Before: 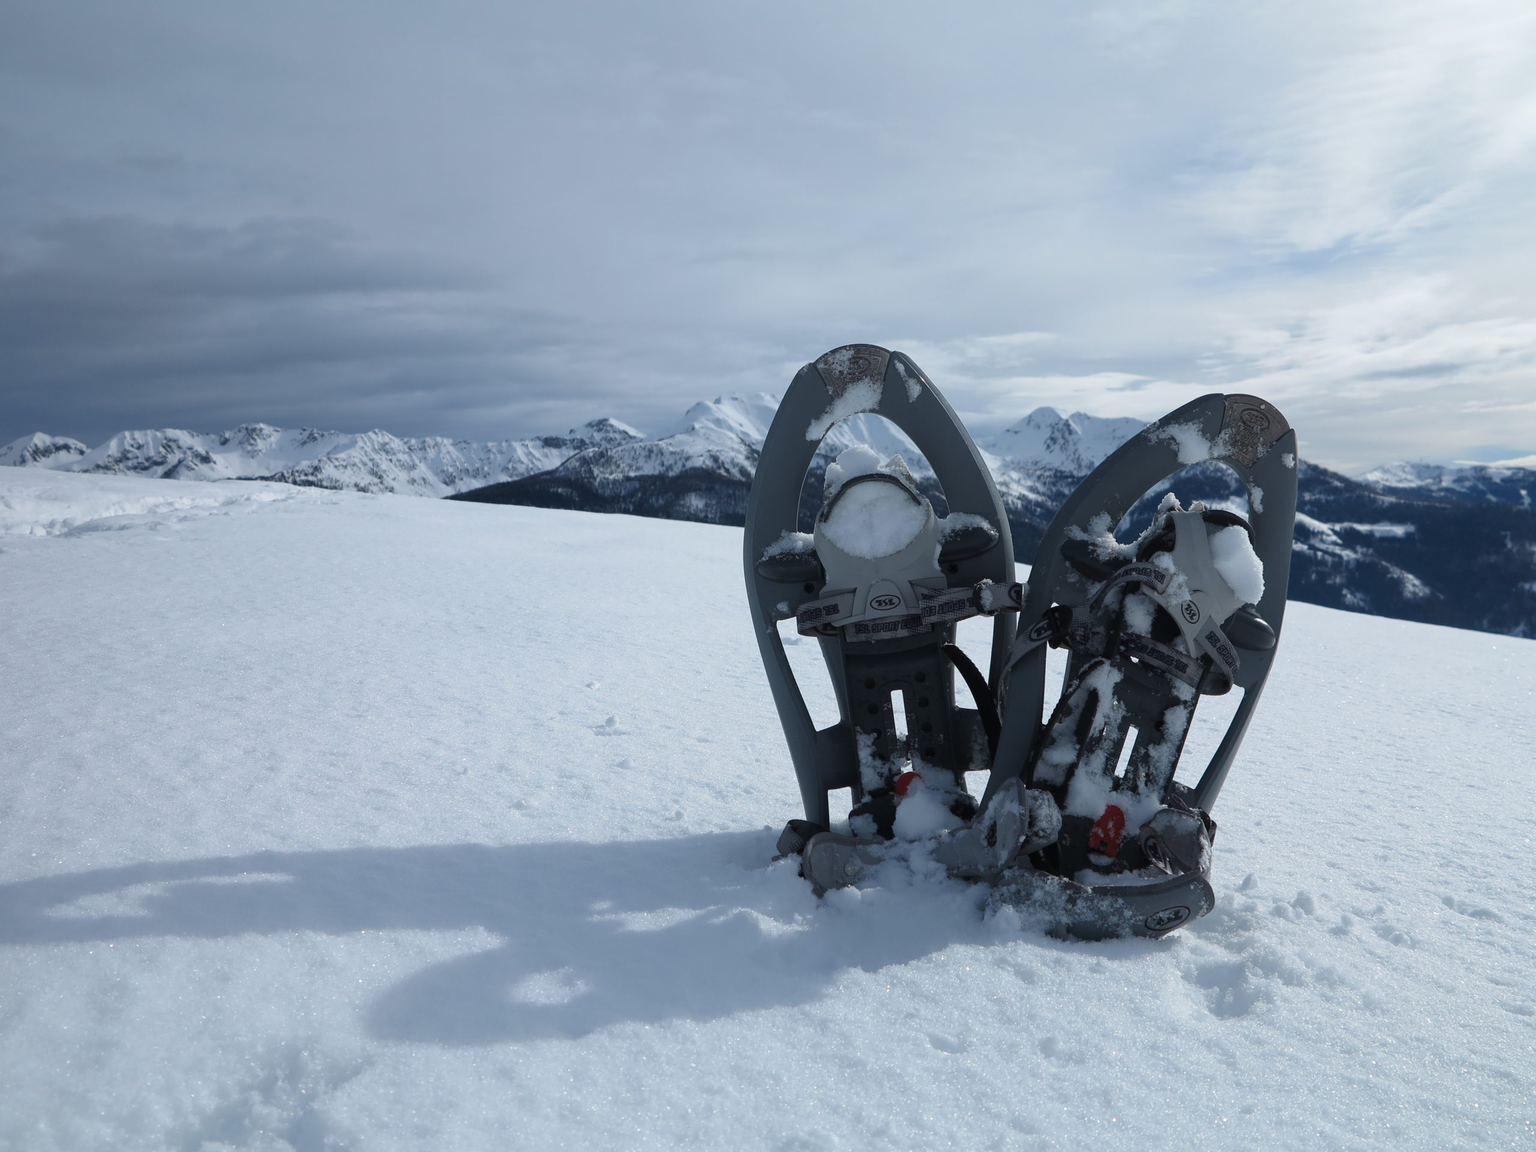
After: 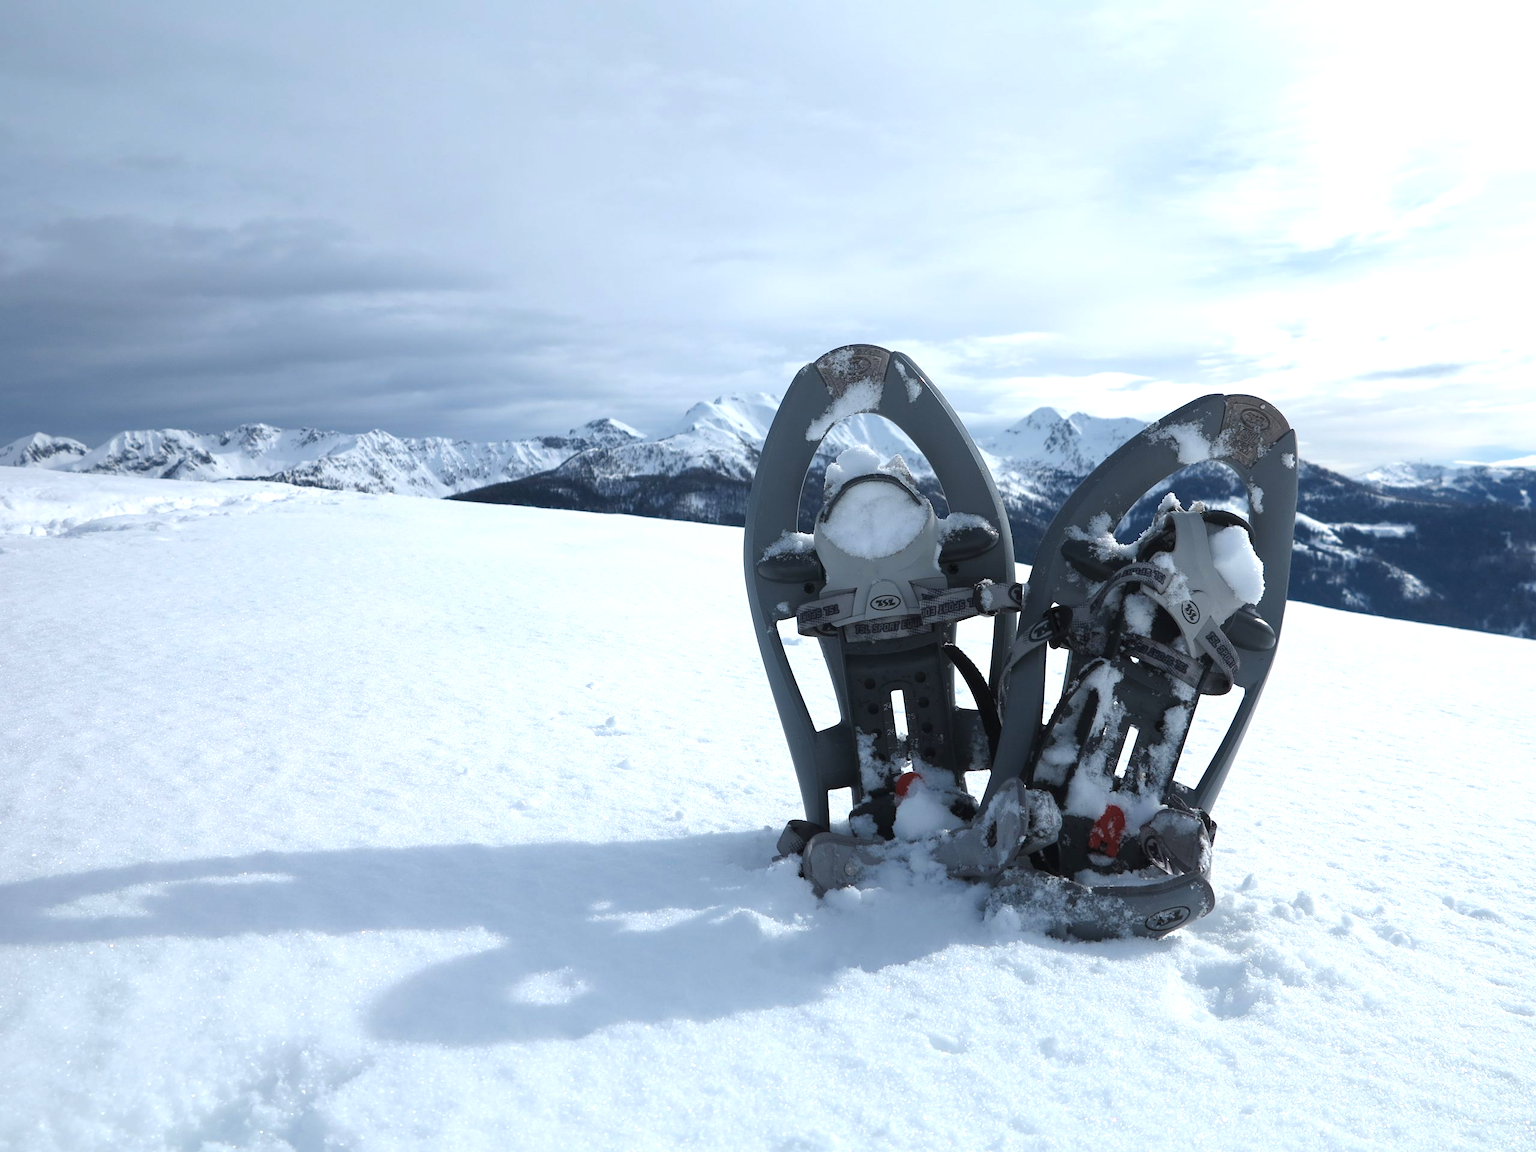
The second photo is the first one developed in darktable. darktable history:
exposure: exposure 0.751 EV, compensate highlight preservation false
